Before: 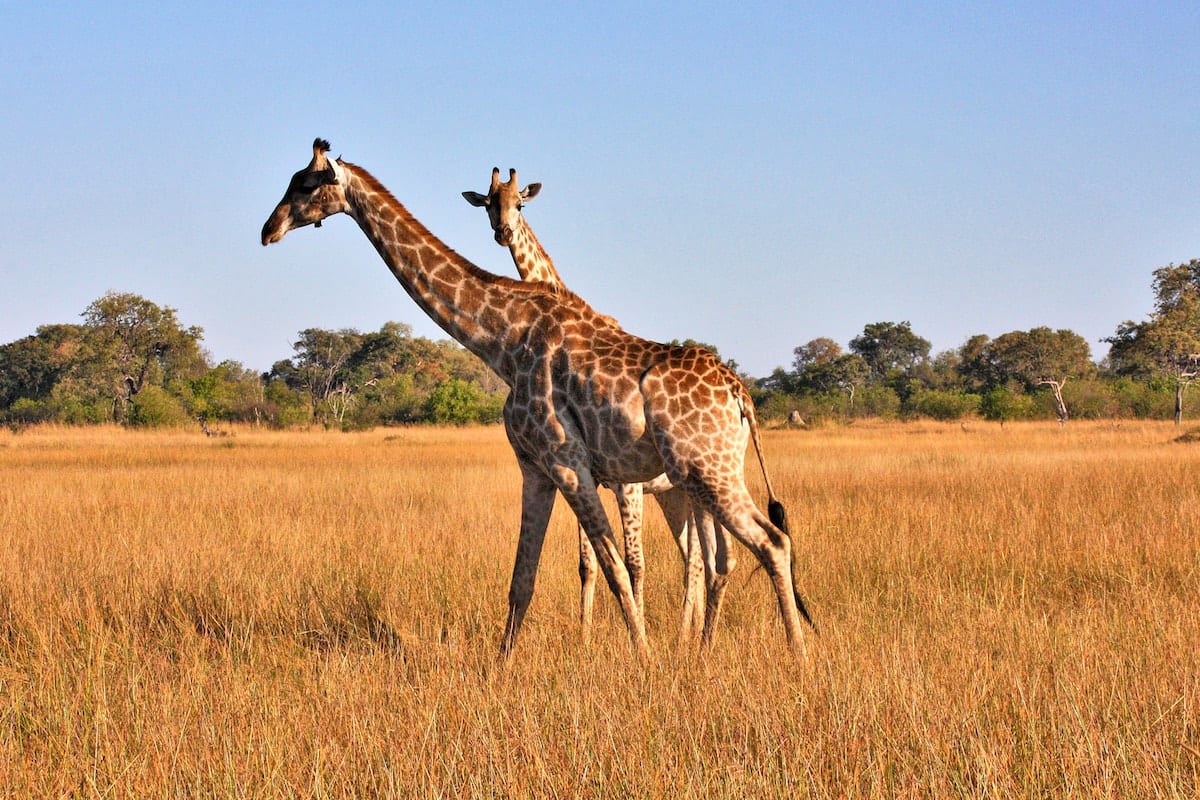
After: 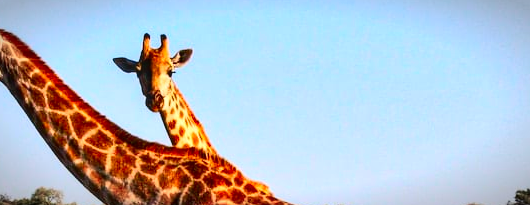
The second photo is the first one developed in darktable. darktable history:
local contrast: on, module defaults
crop: left 29.103%, top 16.828%, right 26.674%, bottom 57.487%
vignetting: fall-off start 86.1%, automatic ratio true
contrast brightness saturation: contrast 0.267, brightness 0.012, saturation 0.882
